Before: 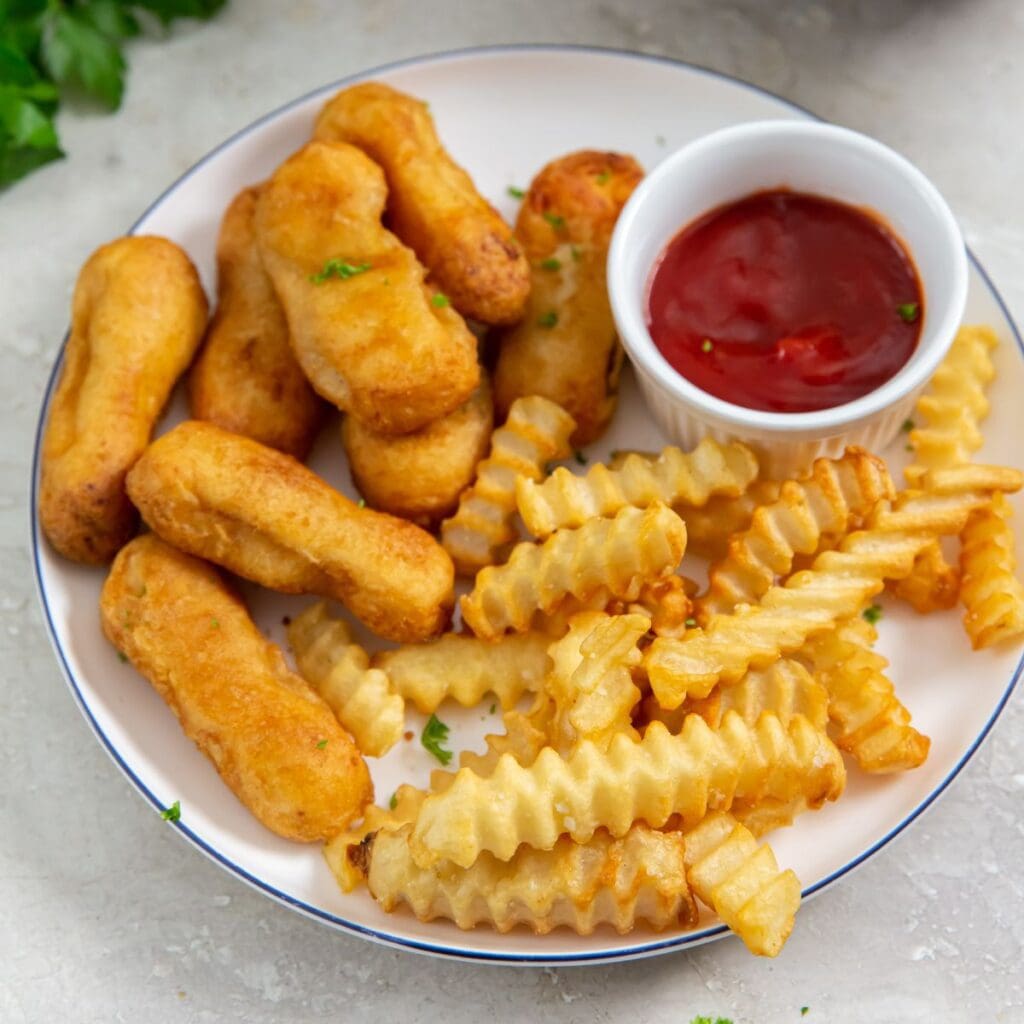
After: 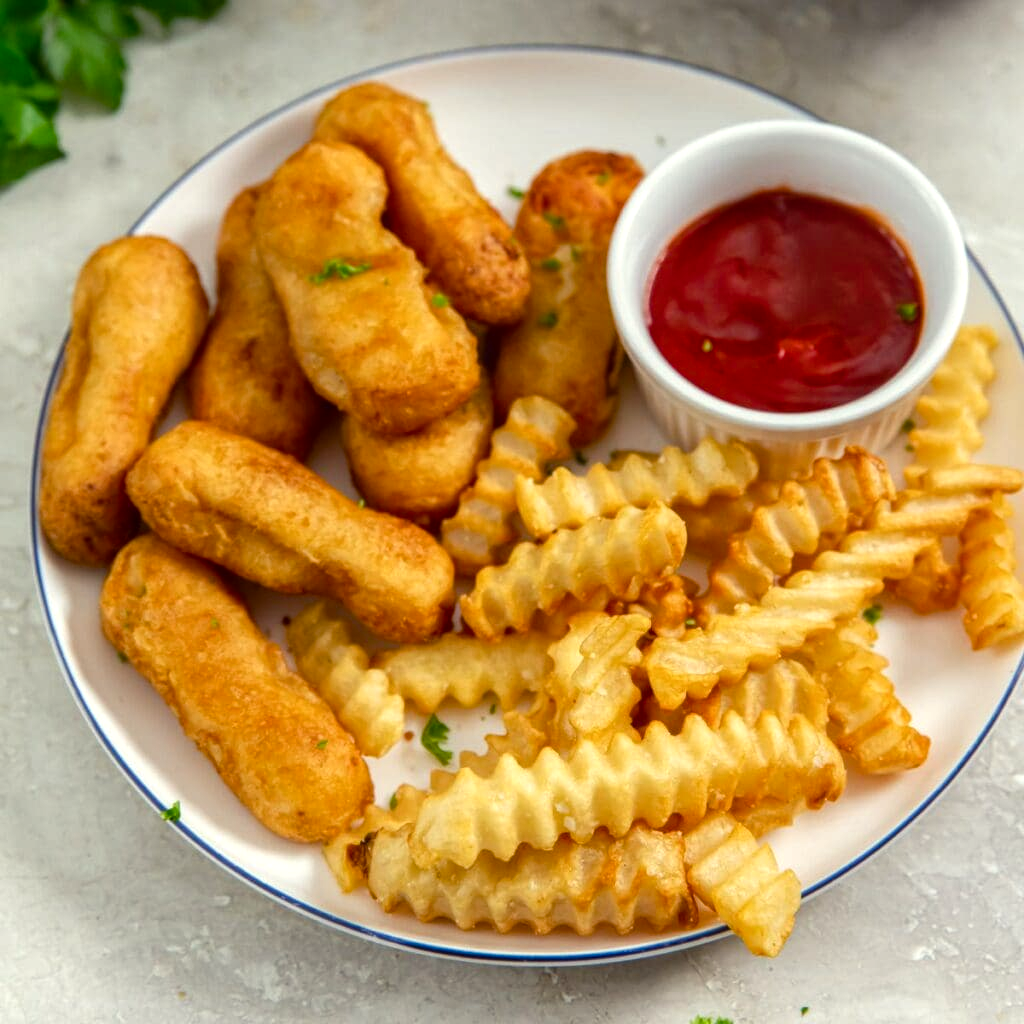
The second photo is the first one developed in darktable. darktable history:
local contrast: on, module defaults
color balance rgb: highlights gain › luminance 5.958%, highlights gain › chroma 2.525%, highlights gain › hue 92.85°, global offset › luminance 0.52%, perceptual saturation grading › global saturation 20%, perceptual saturation grading › highlights -25.384%, perceptual saturation grading › shadows 25.165%
base curve: curves: ch0 [(0, 0) (0.303, 0.277) (1, 1)], preserve colors none
